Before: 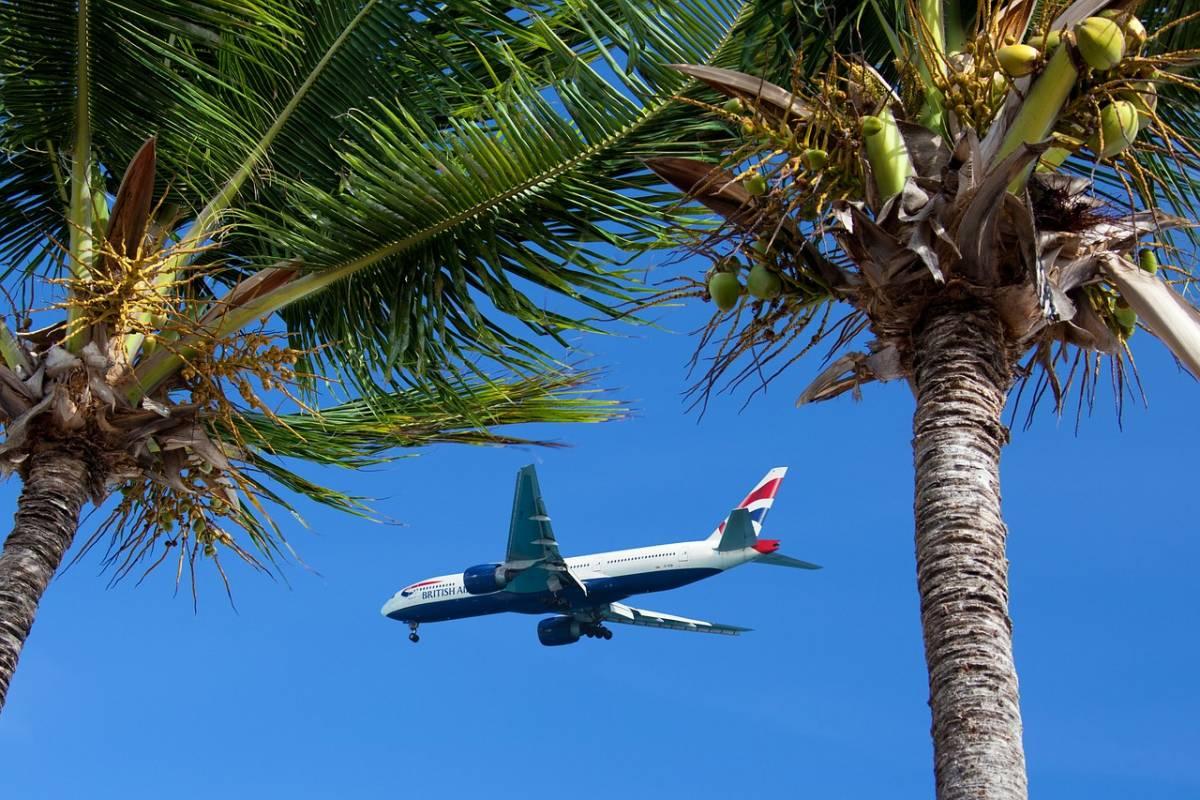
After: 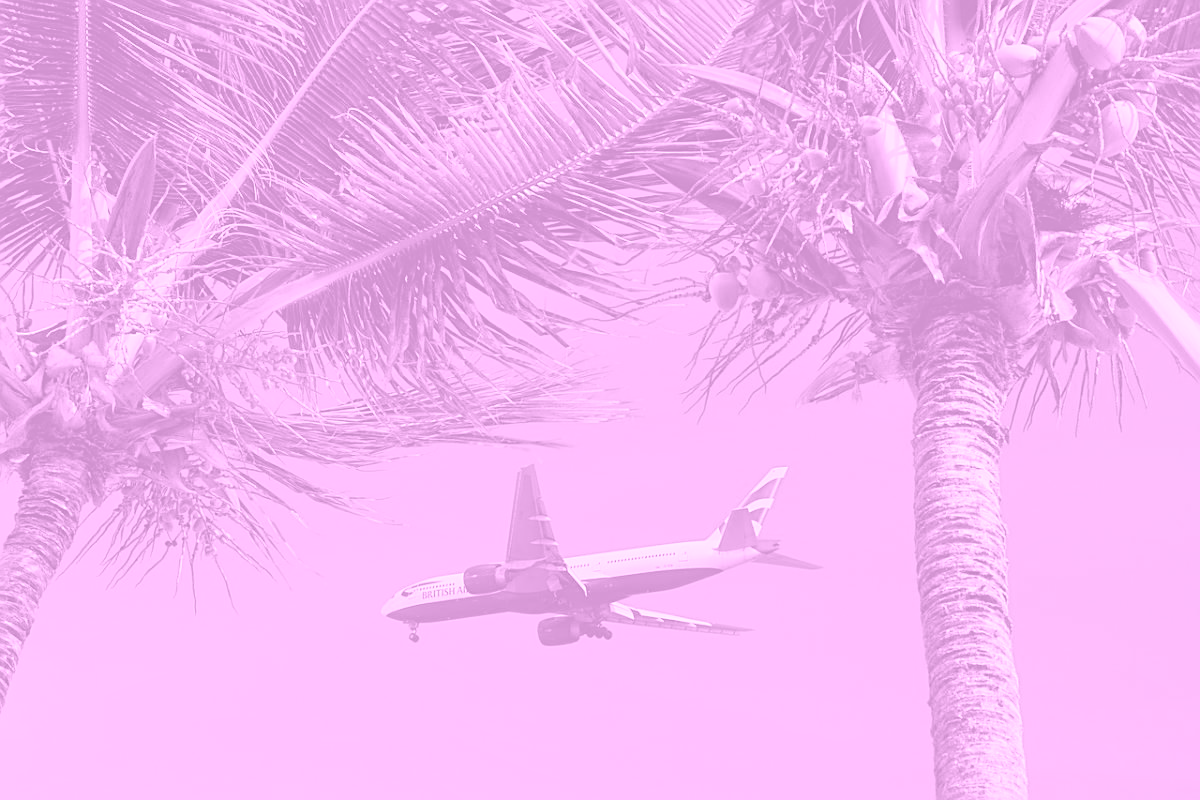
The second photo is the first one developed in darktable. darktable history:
white balance: red 0.983, blue 1.036
shadows and highlights: shadows 60, soften with gaussian
colorize: hue 331.2°, saturation 75%, source mix 30.28%, lightness 70.52%, version 1
sharpen: on, module defaults
